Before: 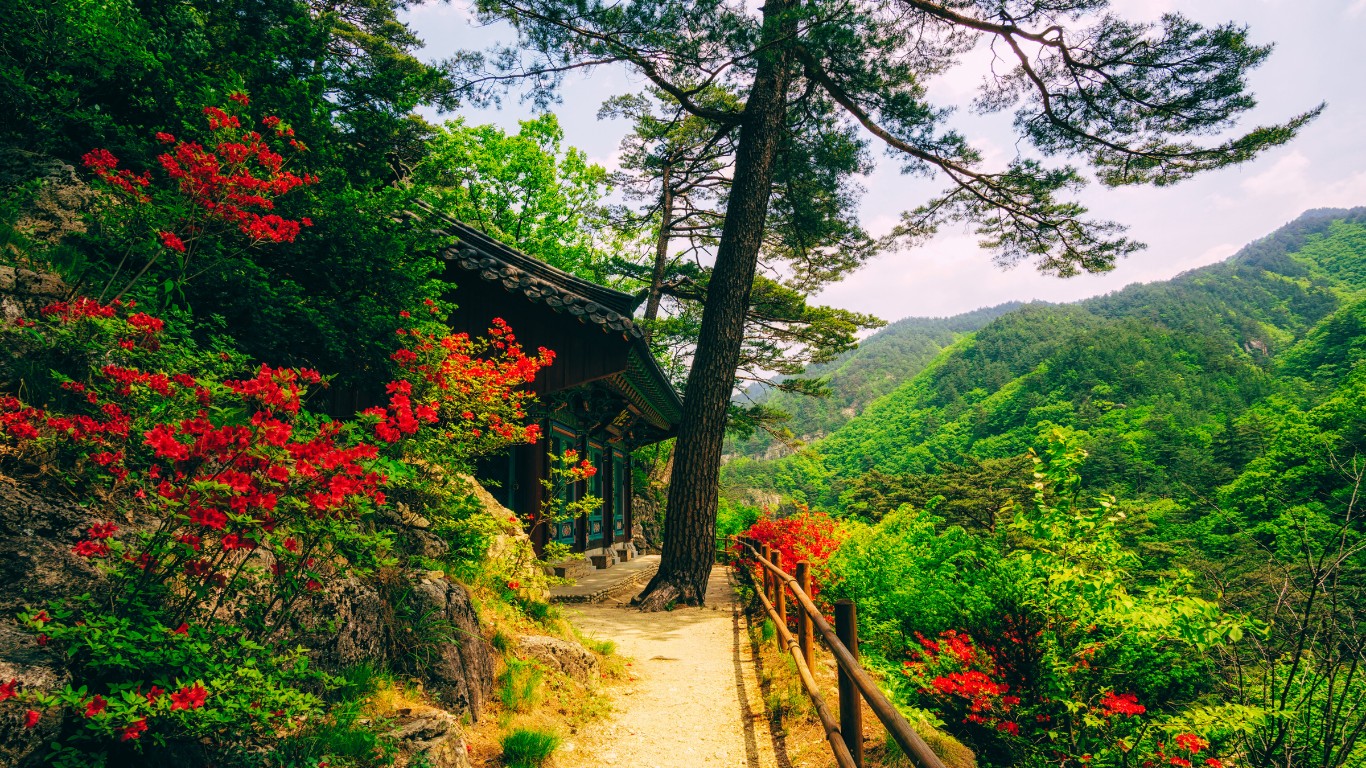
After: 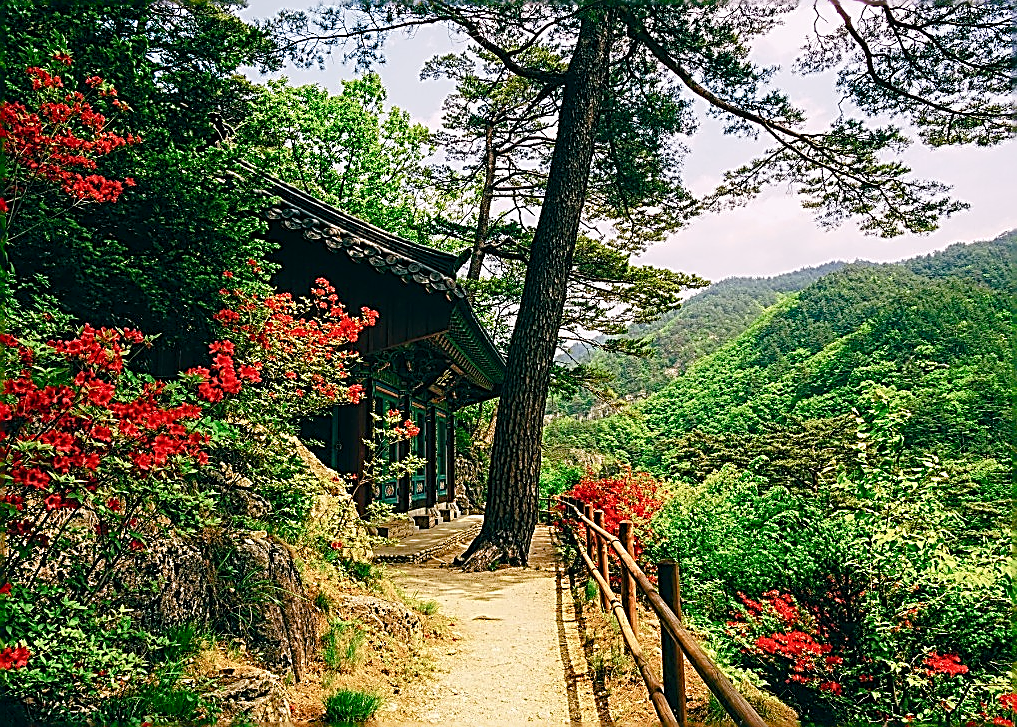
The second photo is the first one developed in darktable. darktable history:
sharpen: amount 1.998
crop and rotate: left 12.96%, top 5.254%, right 12.53%
color balance rgb: shadows lift › luminance -10.408%, perceptual saturation grading › global saturation 20%, perceptual saturation grading › highlights -49.82%, perceptual saturation grading › shadows 25.92%, global vibrance 2.646%
